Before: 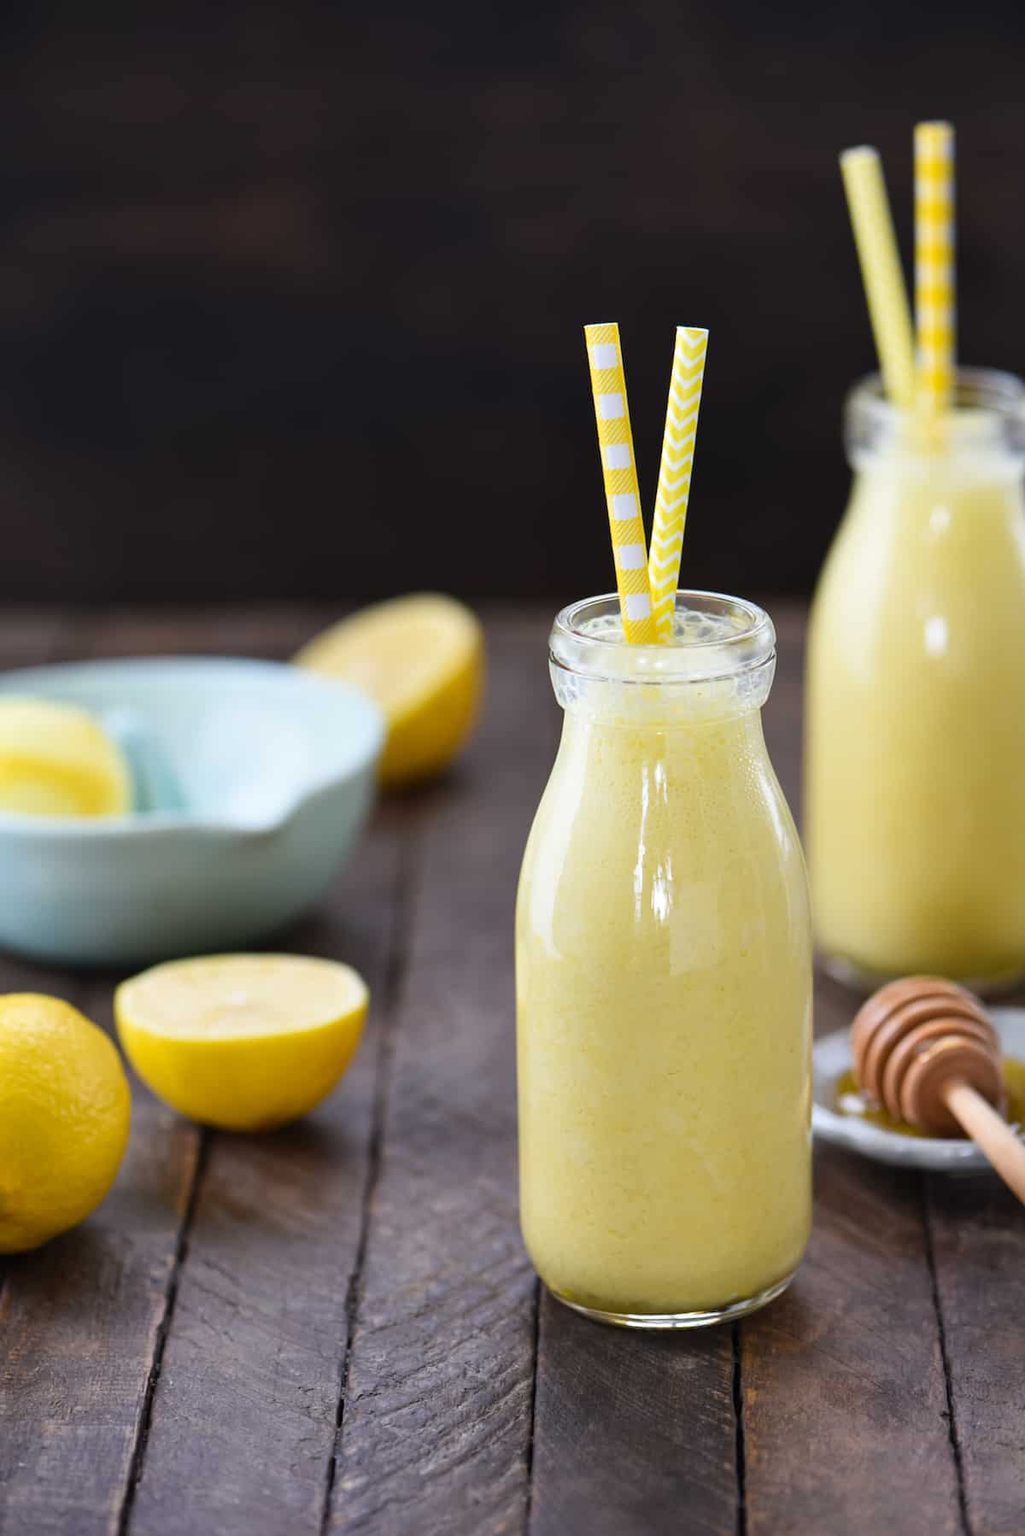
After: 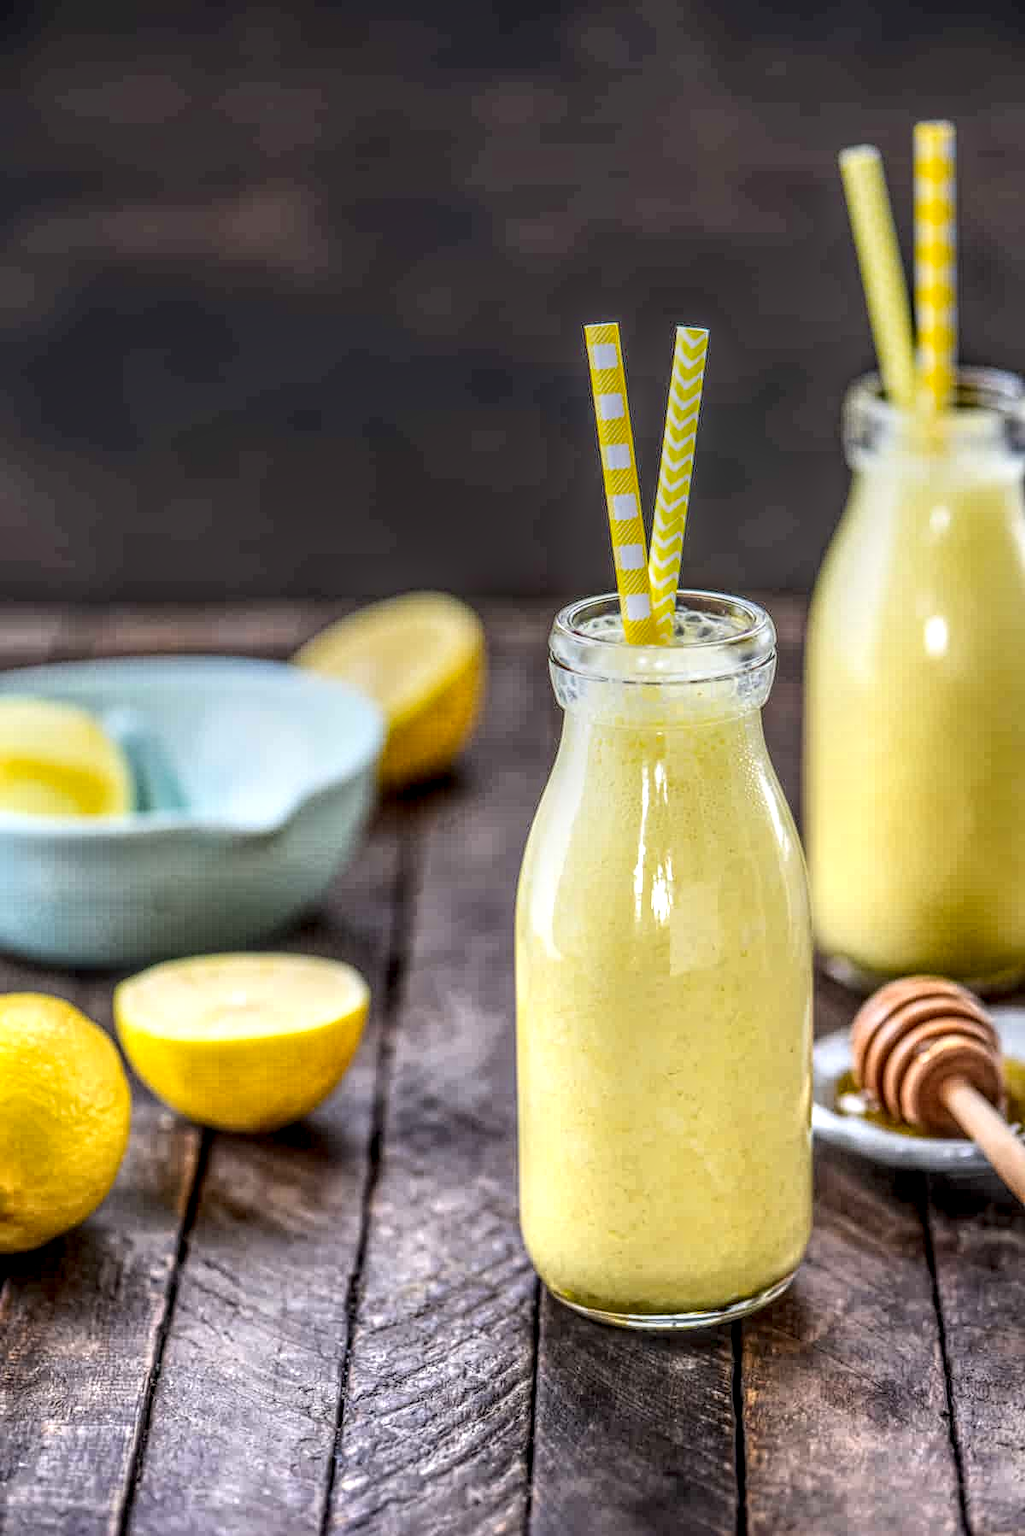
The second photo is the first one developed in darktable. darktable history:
local contrast: highlights 6%, shadows 1%, detail 299%, midtone range 0.293
contrast brightness saturation: contrast 0.198, brightness 0.161, saturation 0.226
